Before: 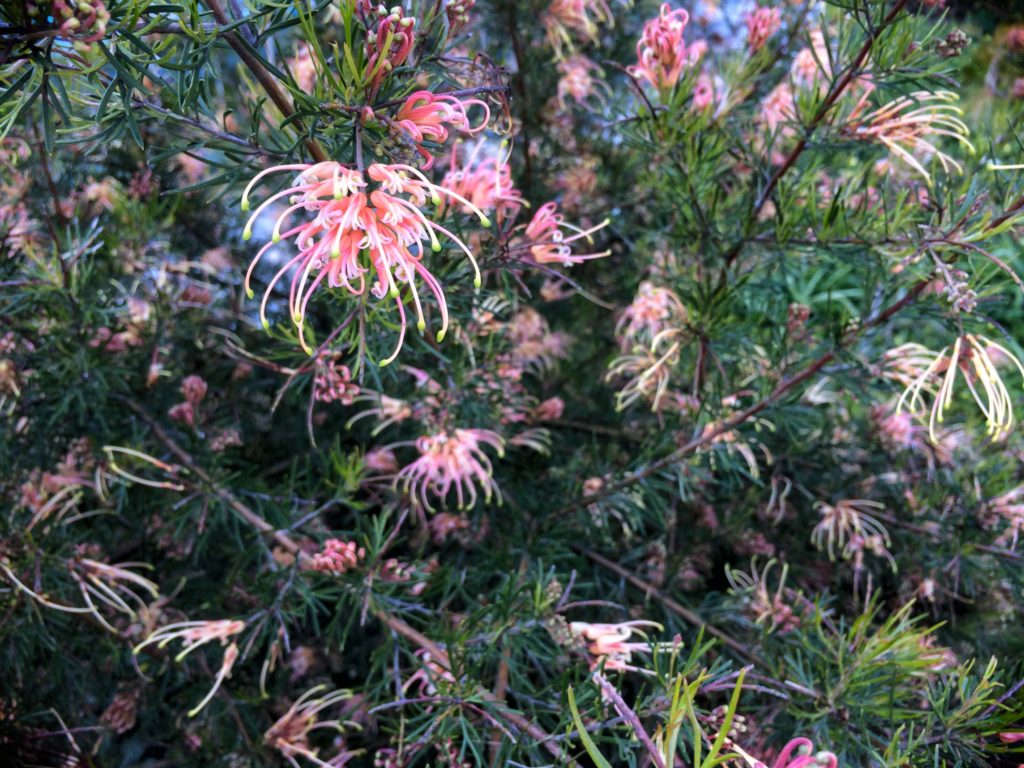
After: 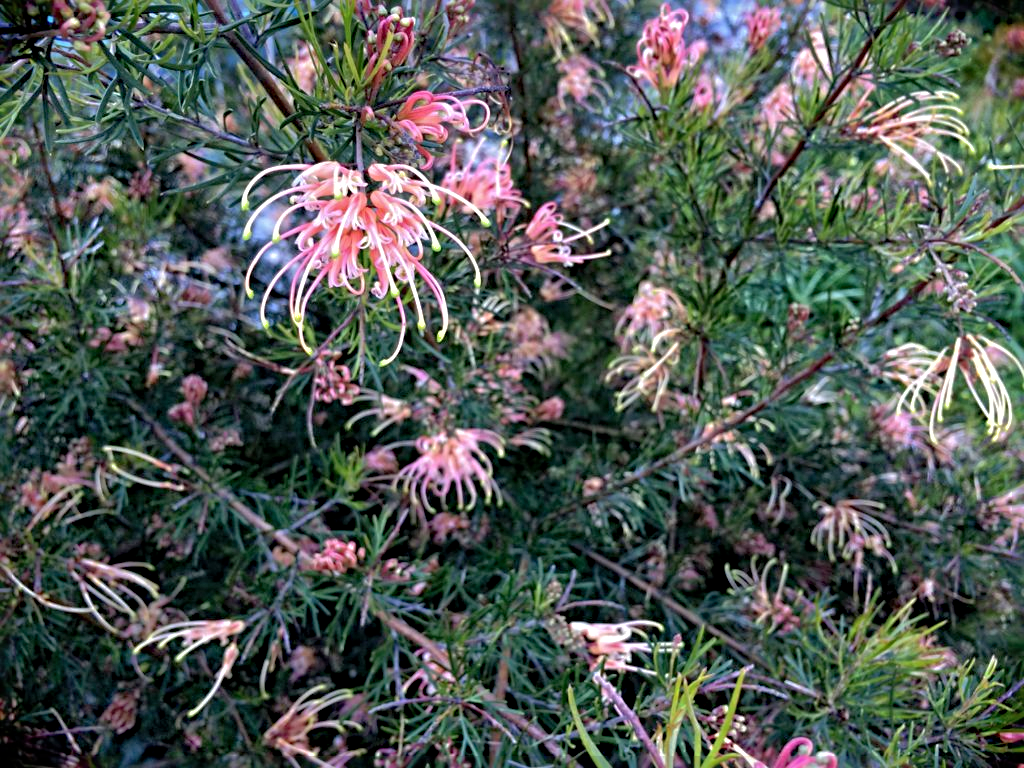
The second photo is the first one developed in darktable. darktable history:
shadows and highlights: on, module defaults
sharpen: radius 4.883
color correction: highlights a* -0.182, highlights b* -0.124
